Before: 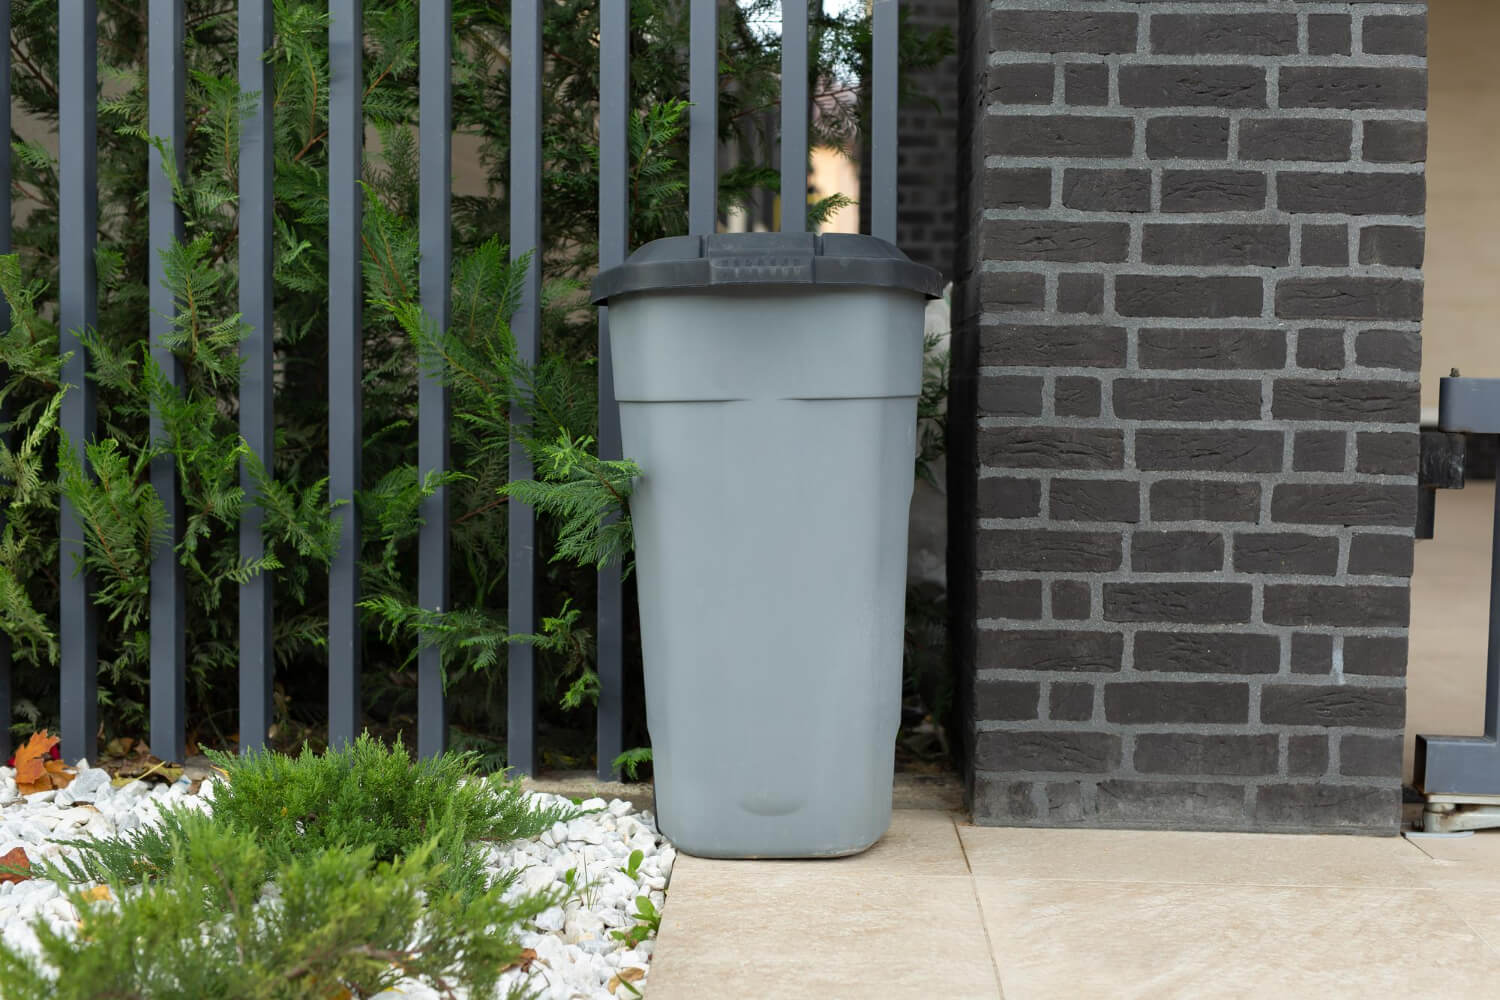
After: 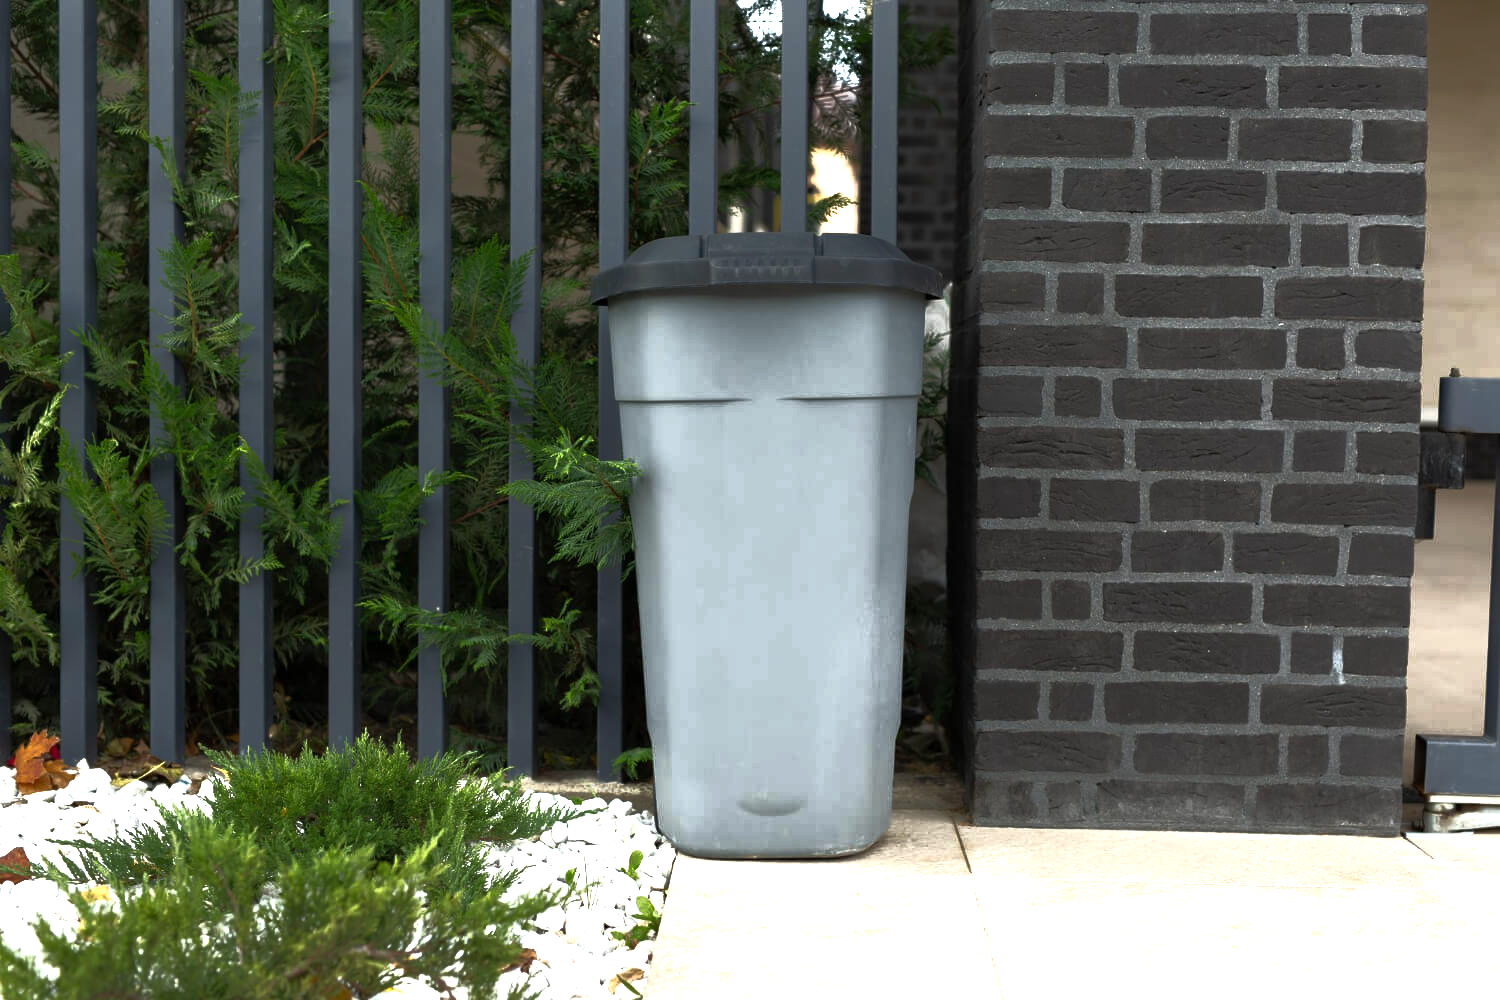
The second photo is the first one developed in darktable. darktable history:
base curve: curves: ch0 [(0, 0) (0.564, 0.291) (0.802, 0.731) (1, 1)]
exposure: exposure 0.943 EV, compensate highlight preservation false
